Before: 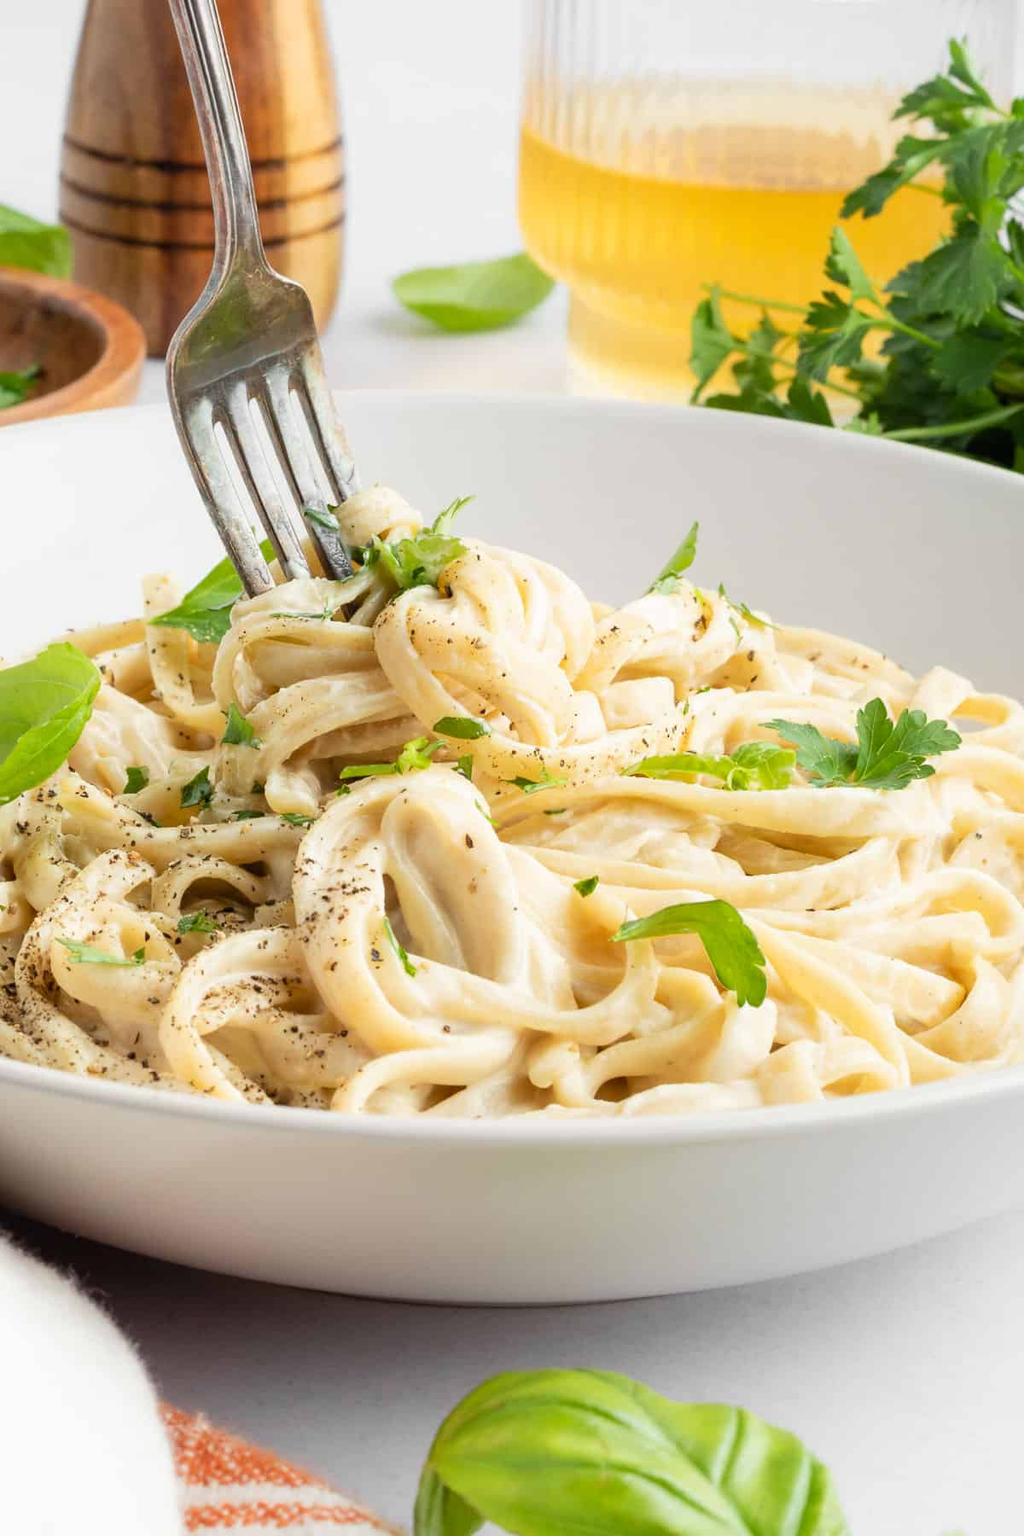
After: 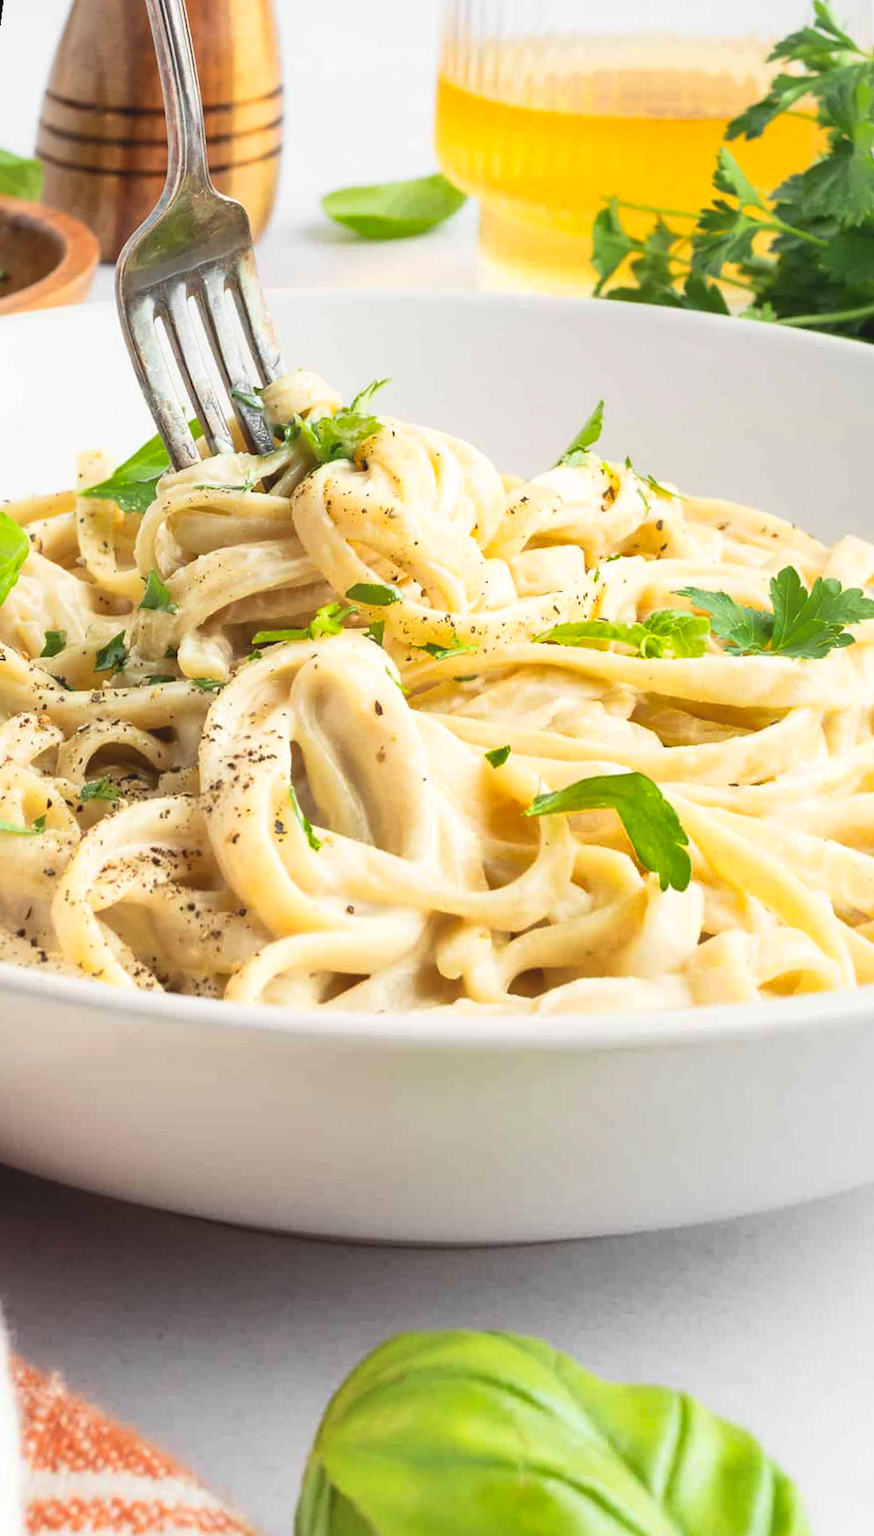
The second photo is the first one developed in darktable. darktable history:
contrast brightness saturation: contrast 0.24, brightness 0.09
exposure: black level correction -0.005, exposure 0.054 EV, compensate highlight preservation false
rotate and perspective: rotation 0.72°, lens shift (vertical) -0.352, lens shift (horizontal) -0.051, crop left 0.152, crop right 0.859, crop top 0.019, crop bottom 0.964
shadows and highlights: on, module defaults
